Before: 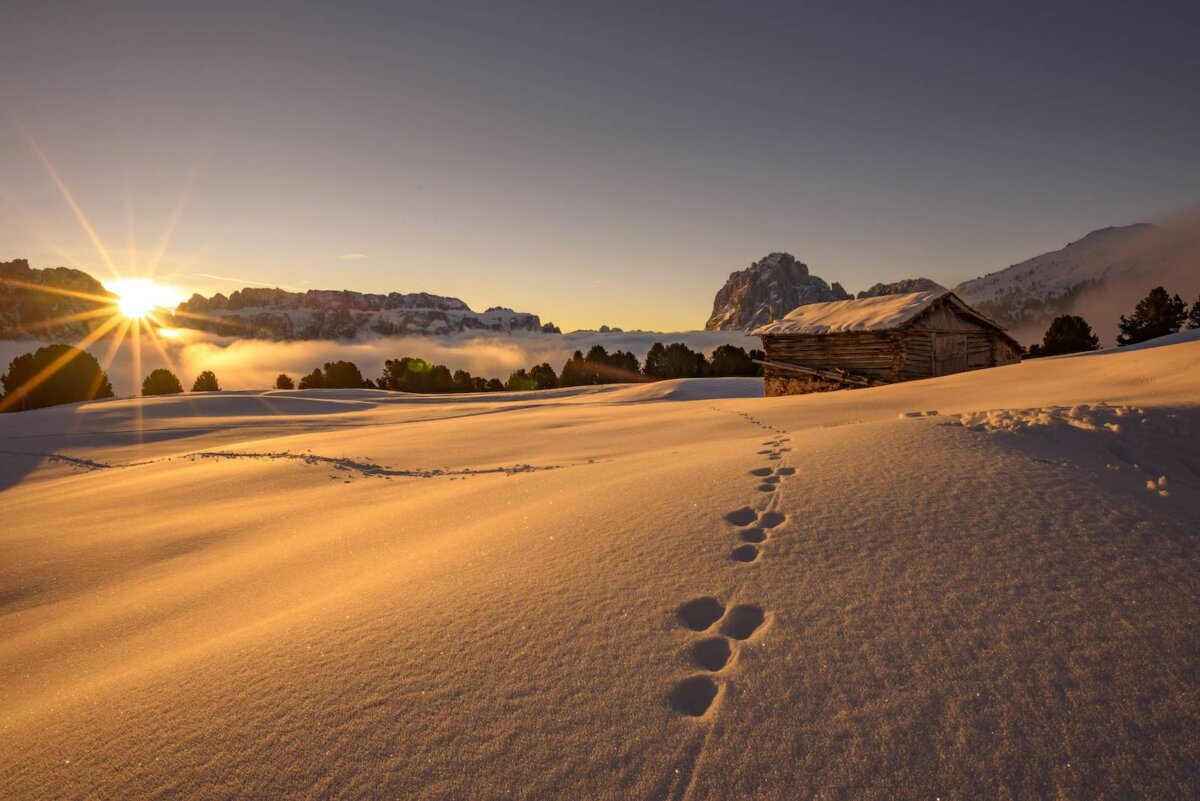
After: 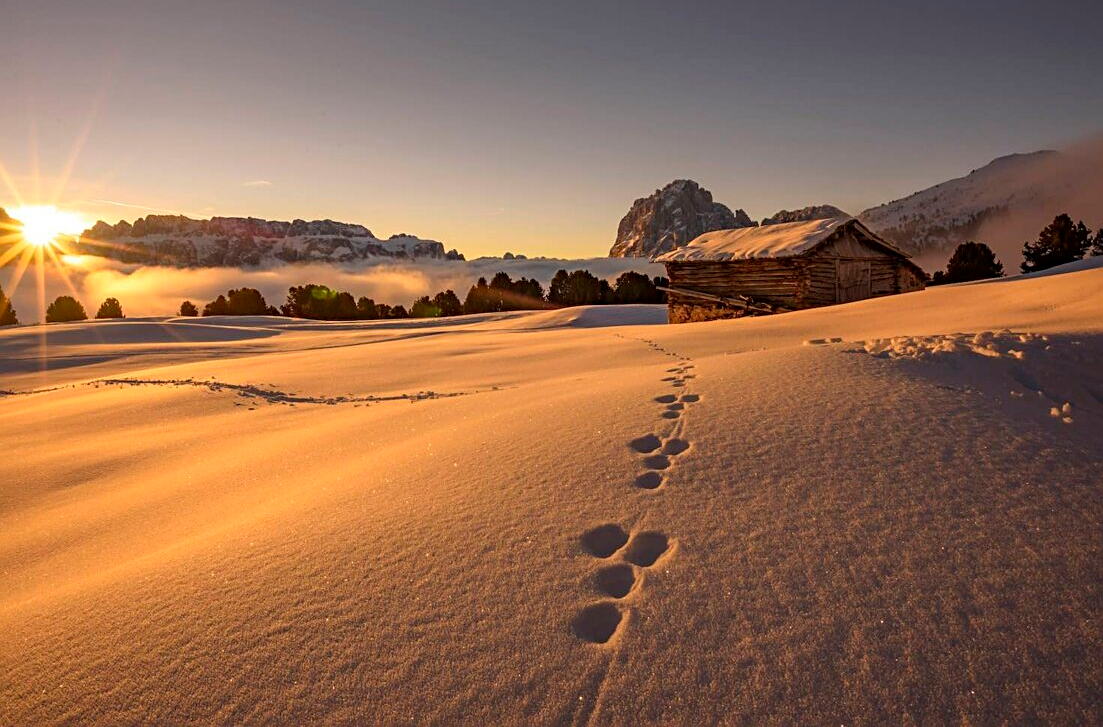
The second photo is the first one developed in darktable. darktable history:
sharpen: amount 0.492
crop and rotate: left 8.062%, top 9.23%
